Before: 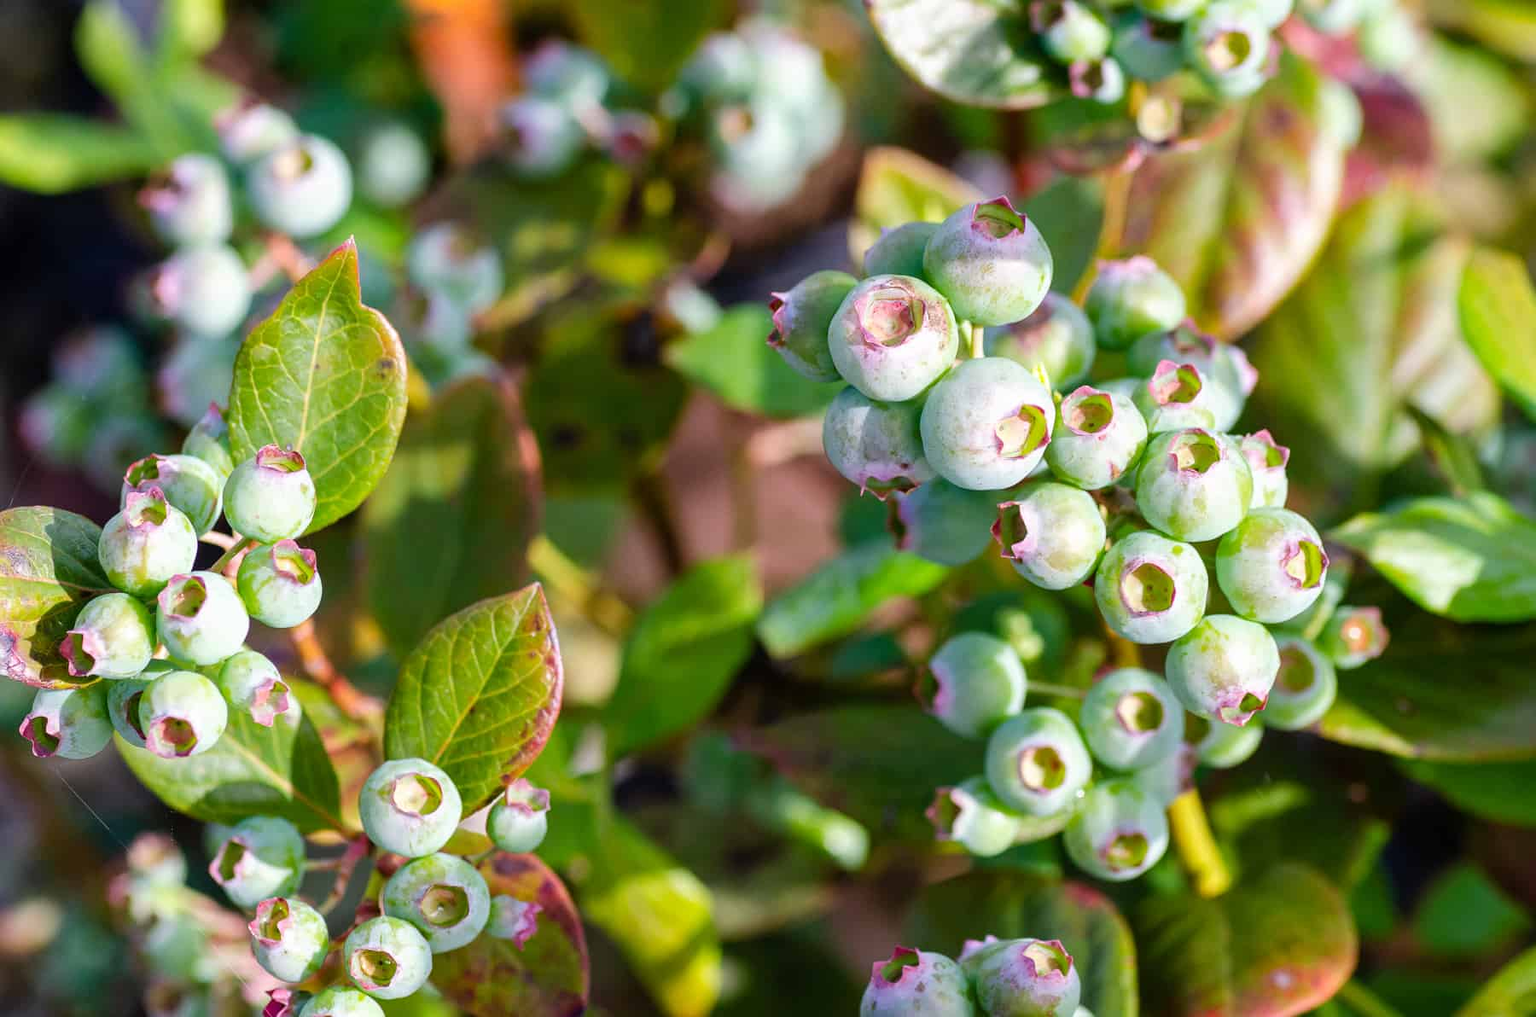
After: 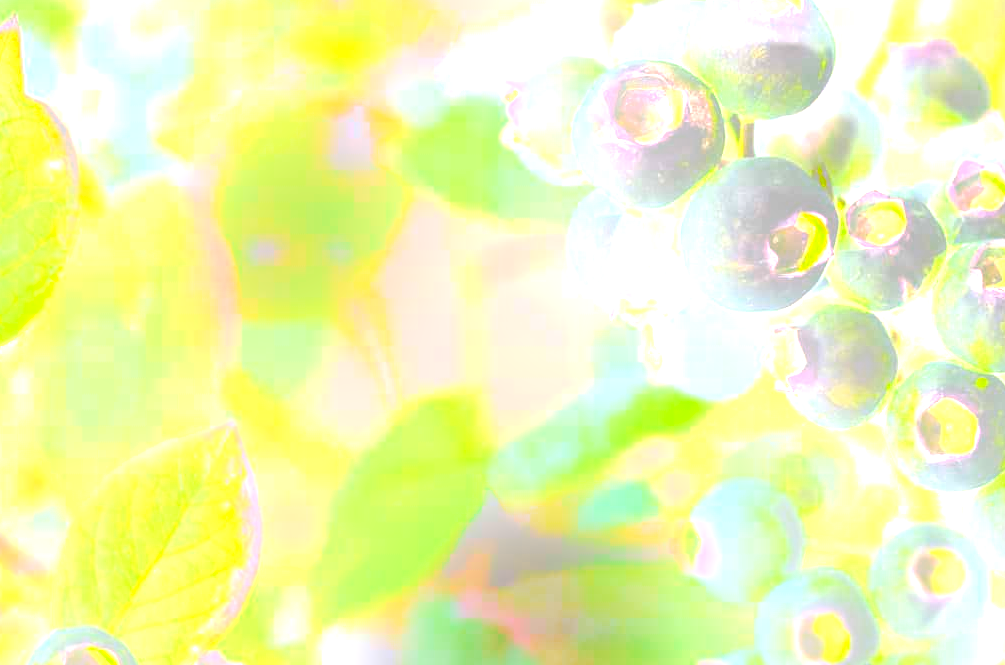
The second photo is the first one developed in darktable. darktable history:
crop and rotate: left 22.13%, top 22.054%, right 22.026%, bottom 22.102%
bloom: size 25%, threshold 5%, strength 90%
exposure: black level correction 0.011, exposure 1.088 EV, compensate exposure bias true, compensate highlight preservation false
